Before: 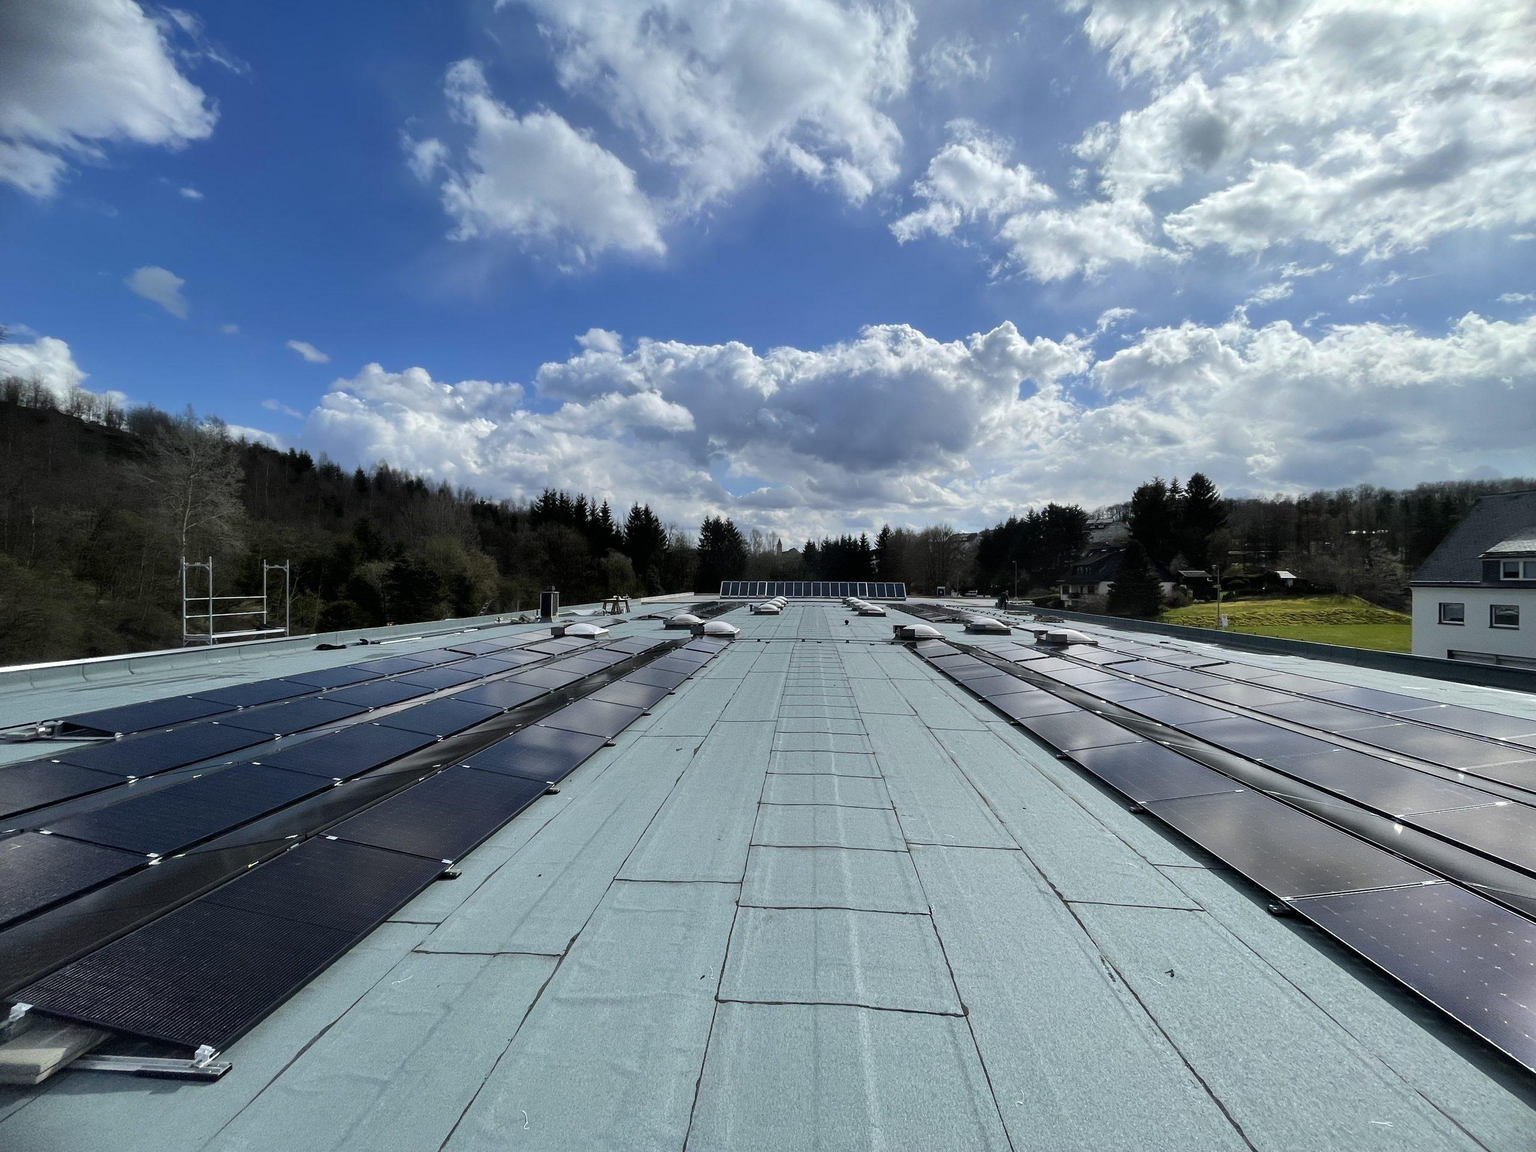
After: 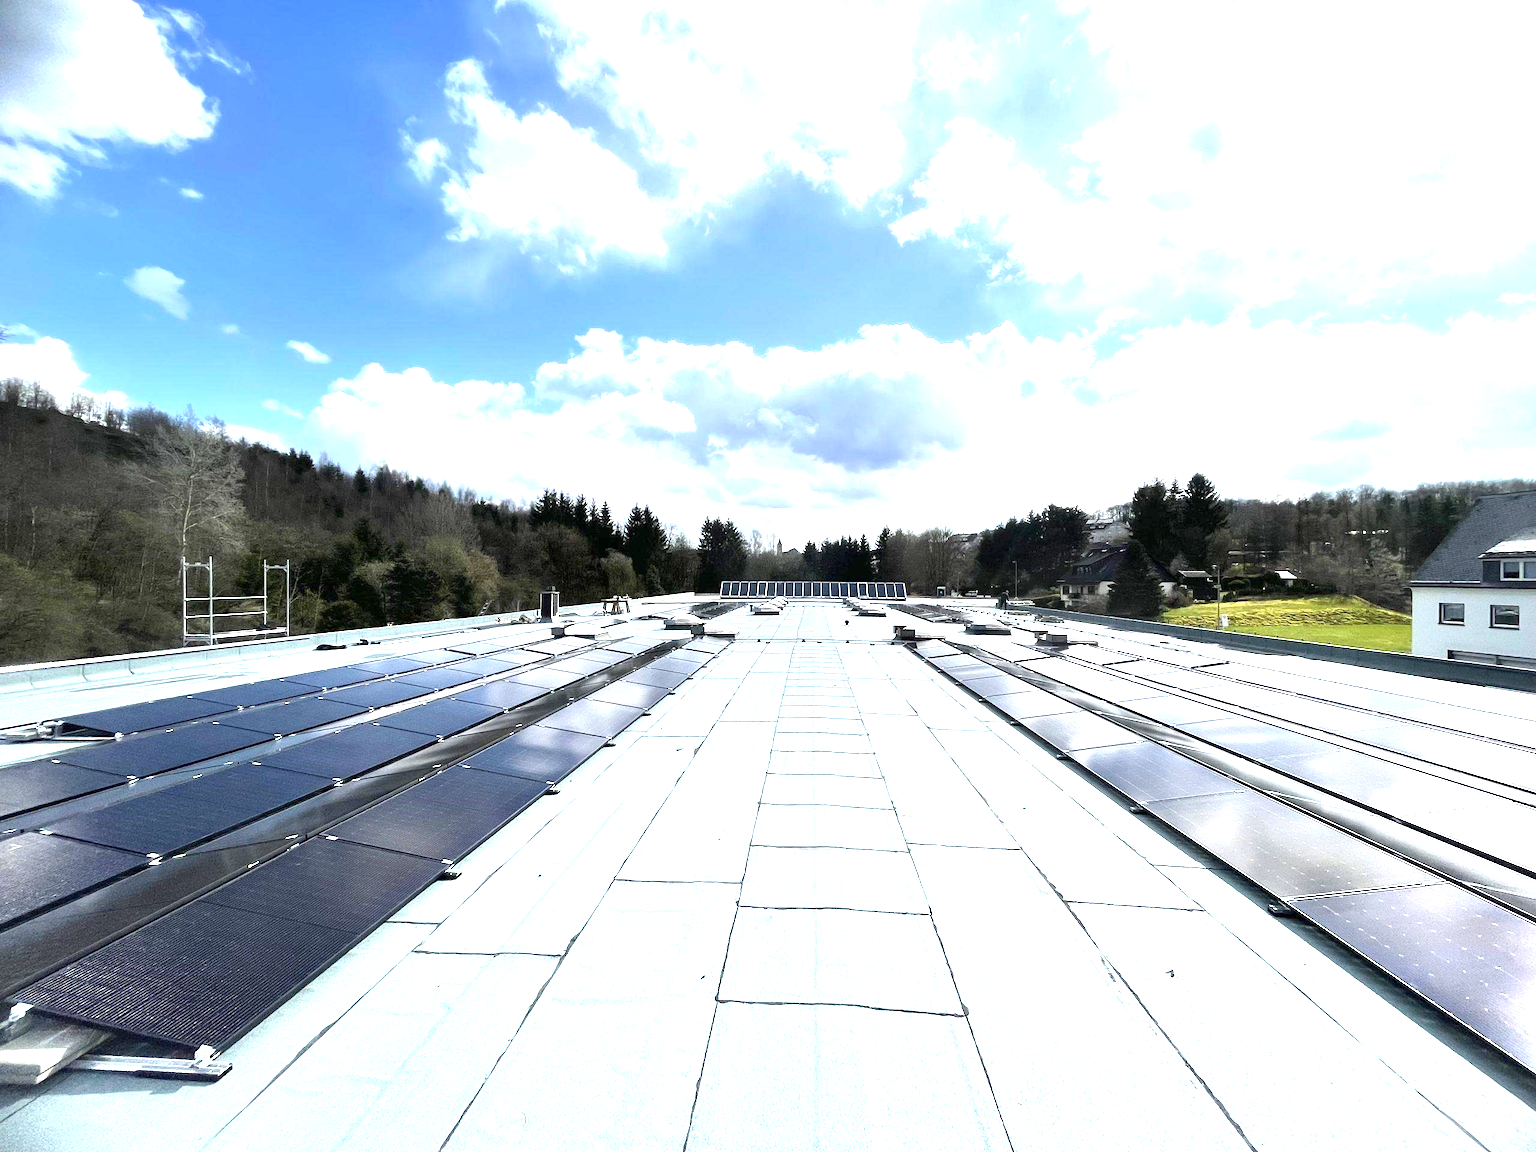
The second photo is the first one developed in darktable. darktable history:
exposure: exposure 1.988 EV, compensate highlight preservation false
